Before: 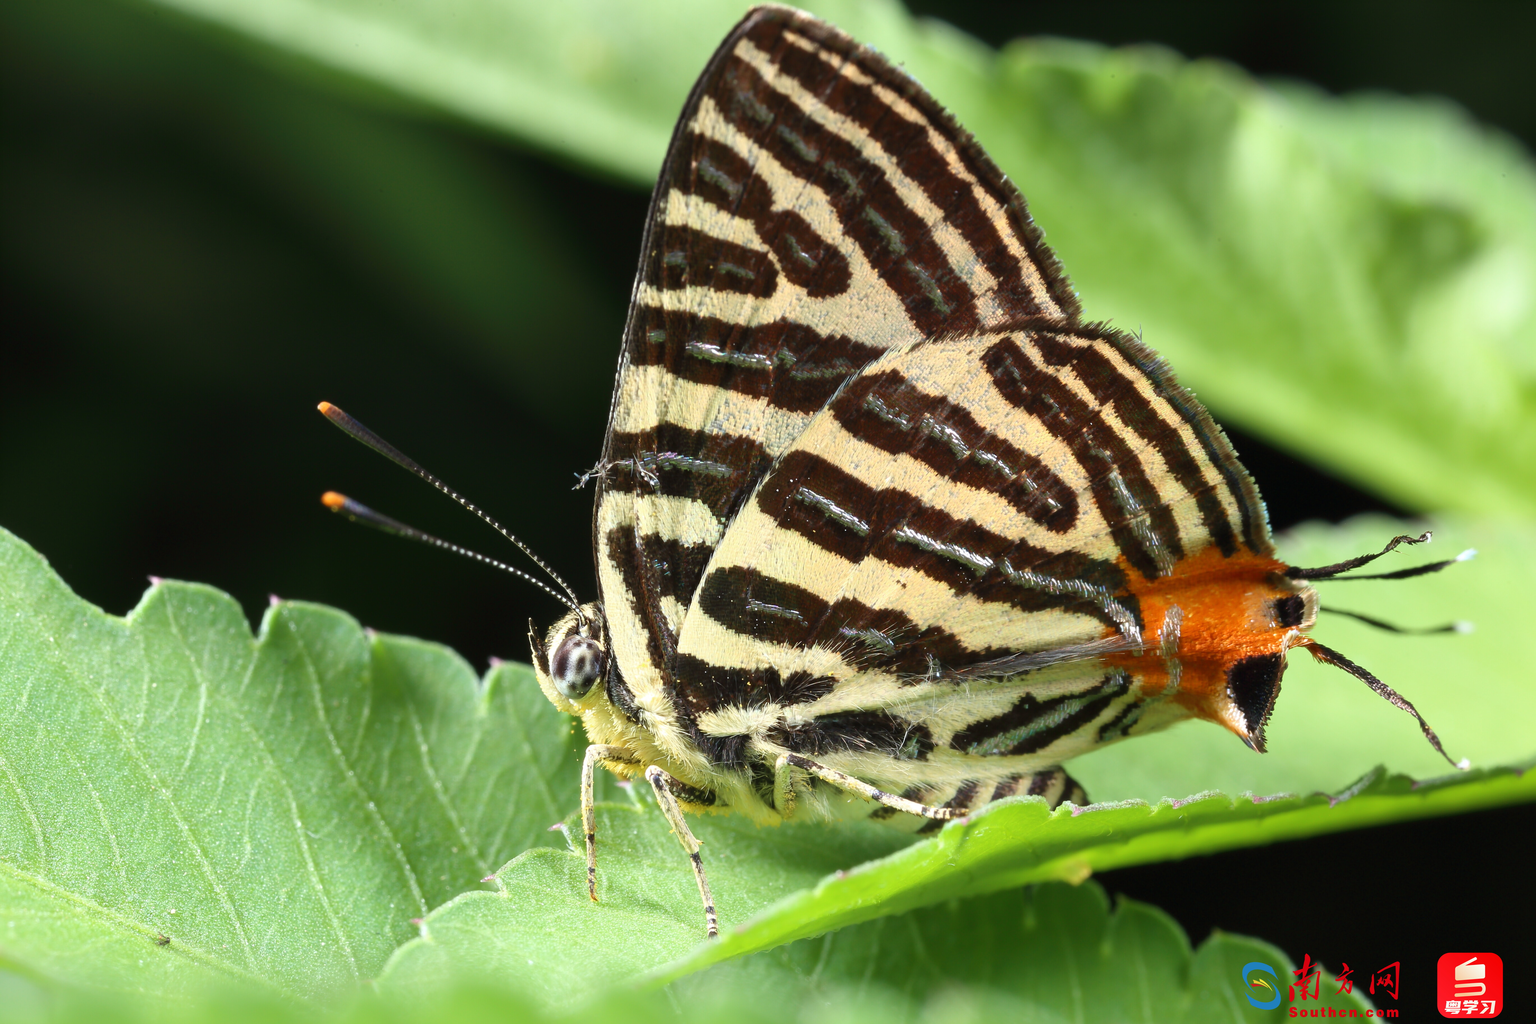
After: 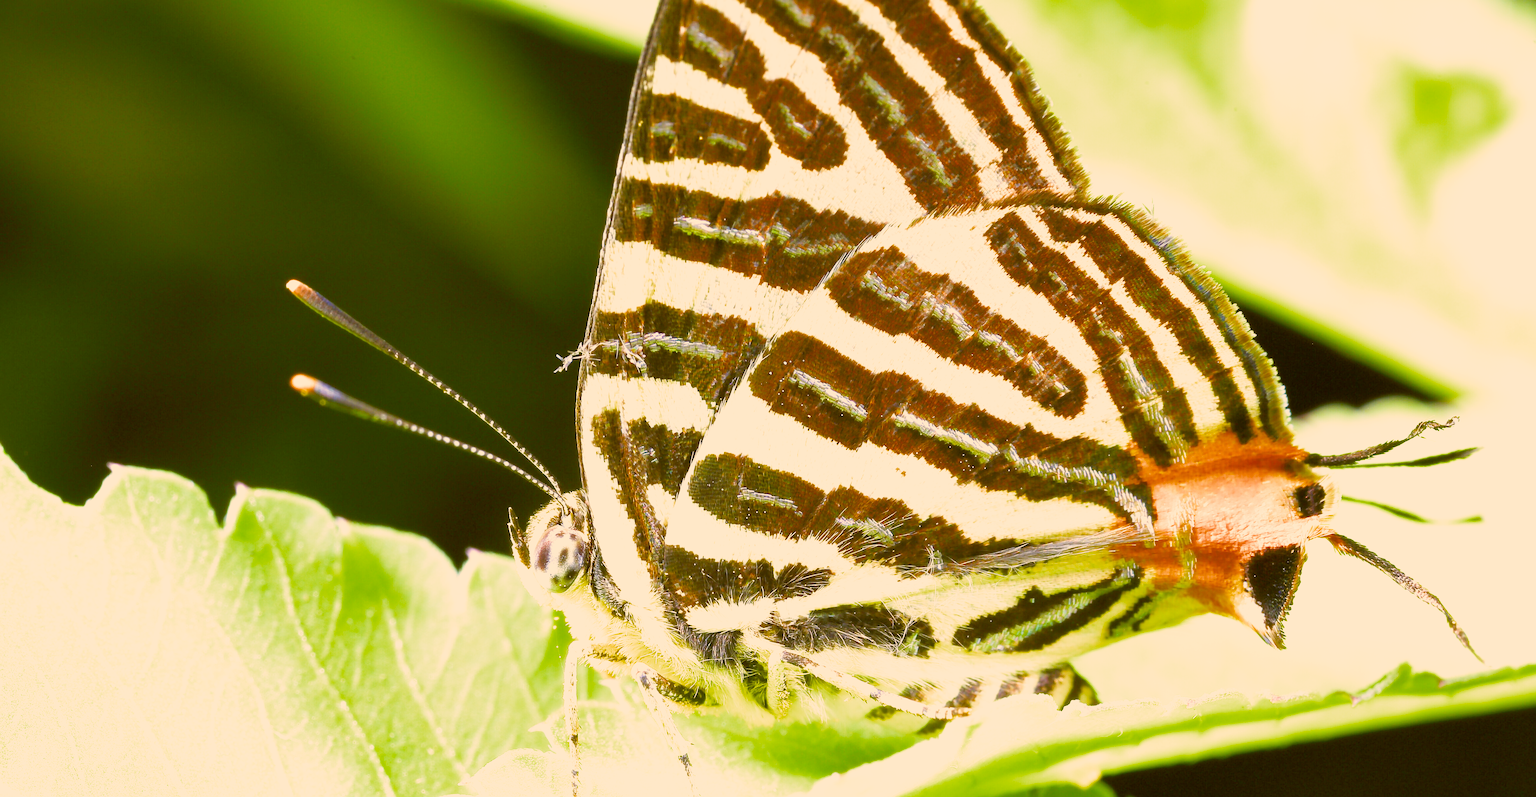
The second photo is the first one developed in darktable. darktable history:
exposure: exposure 2.207 EV, compensate highlight preservation false
color correction: highlights a* 8.98, highlights b* 15.09, shadows a* -0.49, shadows b* 26.52
color balance rgb: perceptual saturation grading › global saturation 25%, global vibrance 20%
filmic rgb: black relative exposure -13 EV, threshold 3 EV, target white luminance 85%, hardness 6.3, latitude 42.11%, contrast 0.858, shadows ↔ highlights balance 8.63%, color science v4 (2020), enable highlight reconstruction true
color contrast: green-magenta contrast 0.85, blue-yellow contrast 1.25, unbound 0
sharpen: amount 0.6
crop and rotate: left 2.991%, top 13.302%, right 1.981%, bottom 12.636%
white balance: red 0.967, blue 1.119, emerald 0.756
